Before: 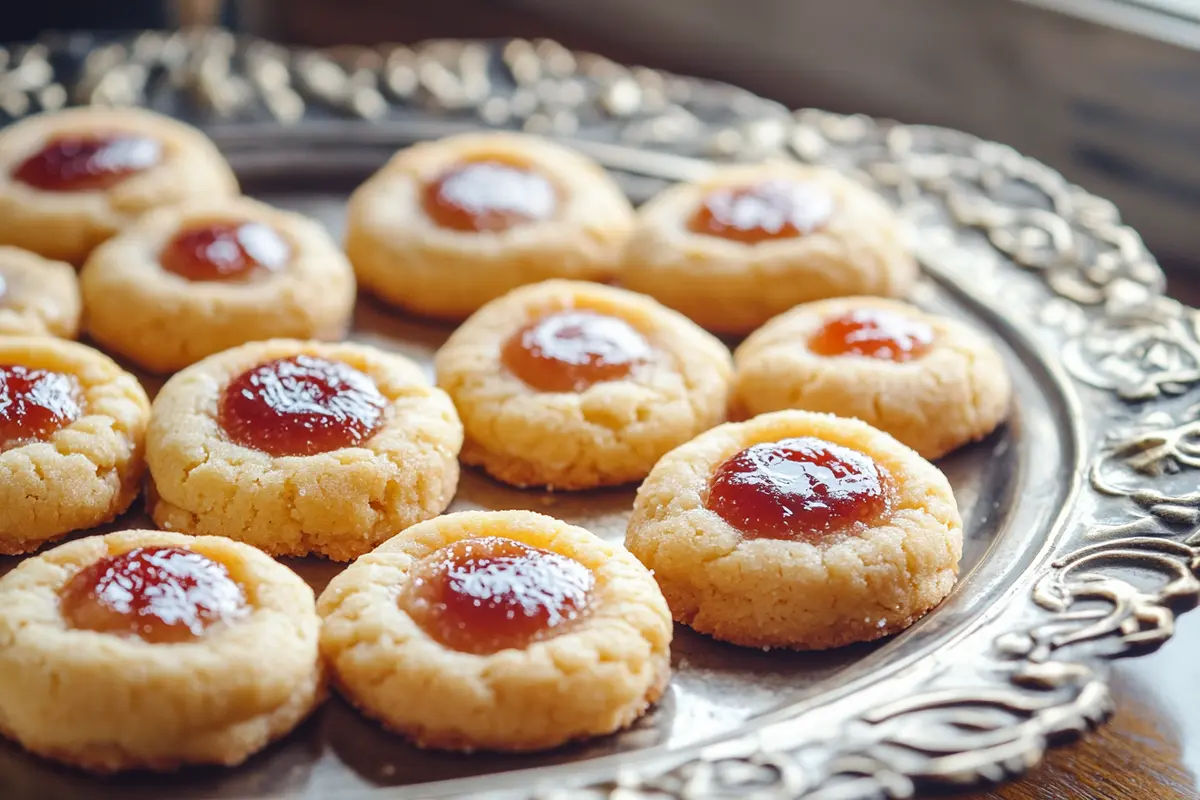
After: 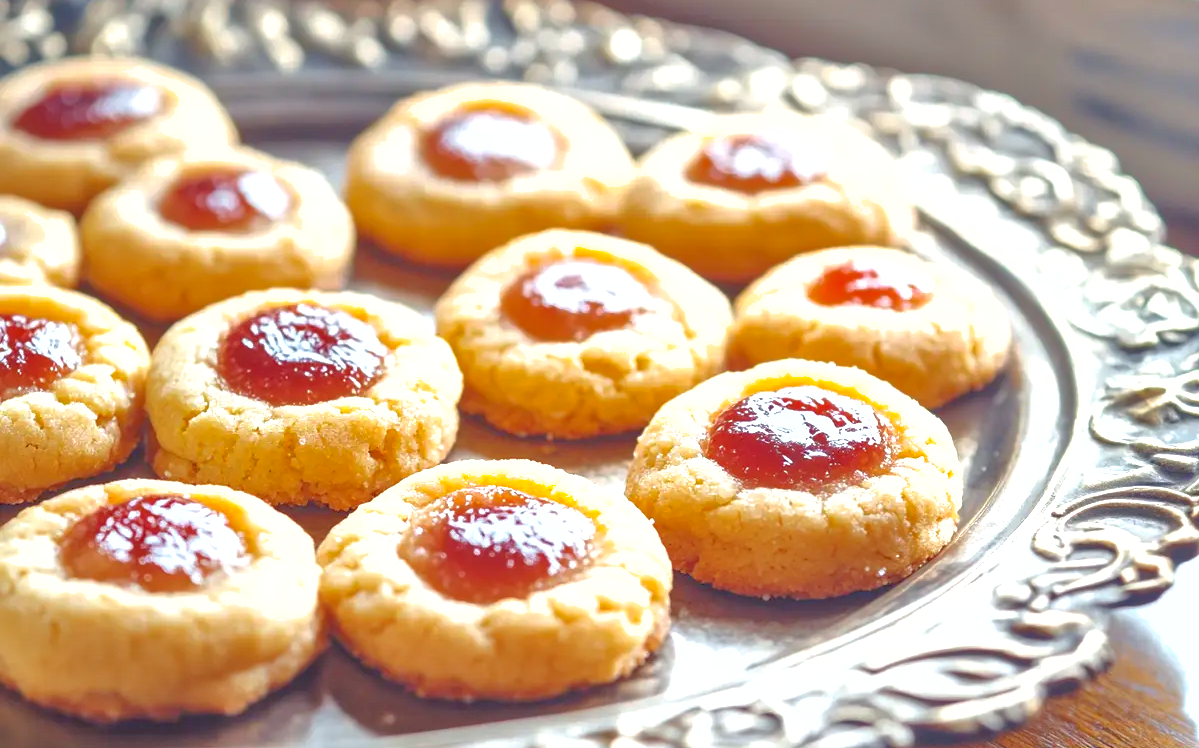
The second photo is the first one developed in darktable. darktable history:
tone equalizer: -7 EV 0.146 EV, -6 EV 0.589 EV, -5 EV 1.15 EV, -4 EV 1.3 EV, -3 EV 1.12 EV, -2 EV 0.6 EV, -1 EV 0.165 EV, luminance estimator HSV value / RGB max
exposure: exposure 0.646 EV, compensate exposure bias true, compensate highlight preservation false
shadows and highlights: highlights color adjustment 73.12%
crop and rotate: top 6.482%
